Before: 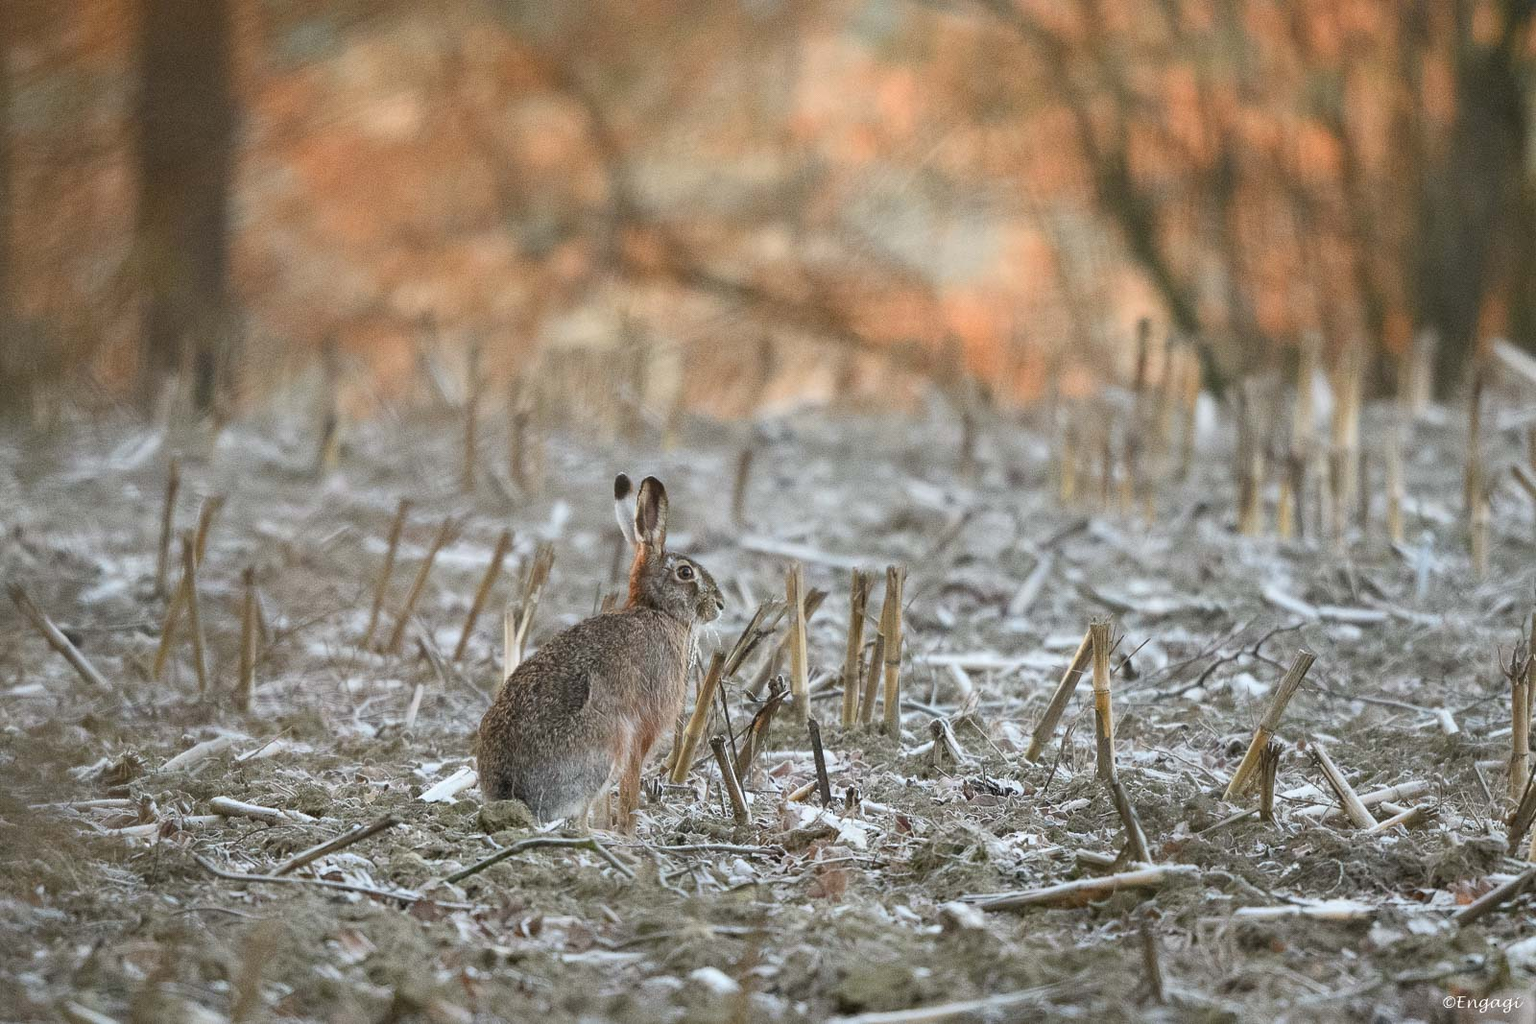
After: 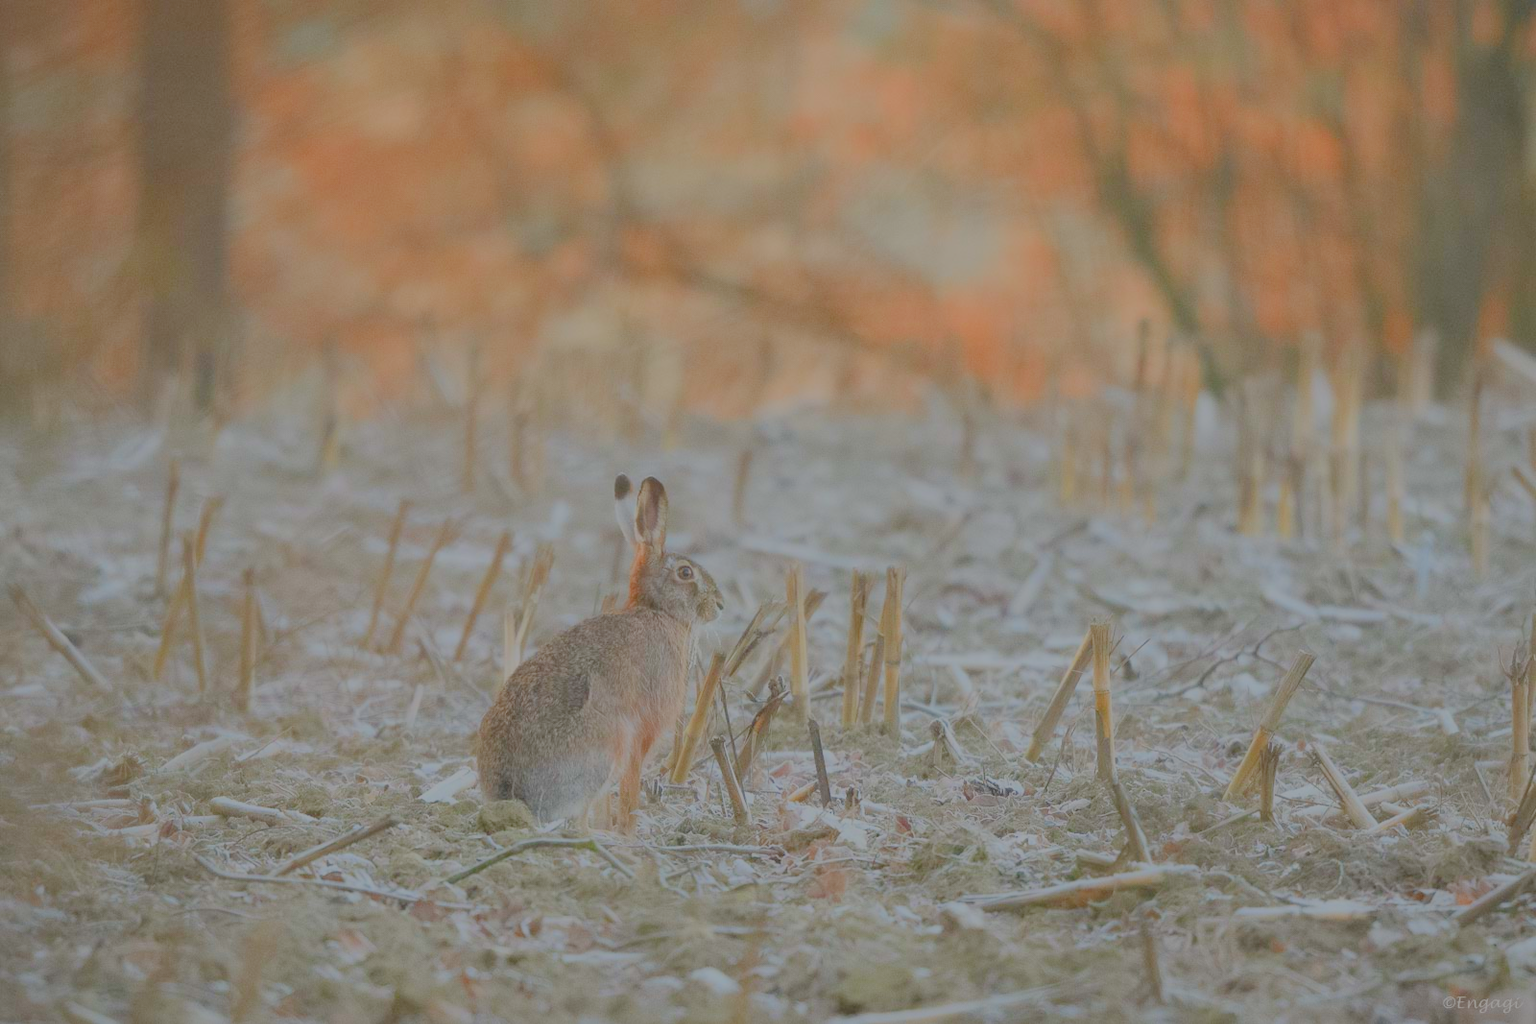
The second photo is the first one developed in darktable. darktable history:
vignetting: fall-off start 85%, fall-off radius 80%, brightness -0.182, saturation -0.3, width/height ratio 1.219, dithering 8-bit output, unbound false
contrast brightness saturation: contrast -0.1, brightness 0.05, saturation 0.08
filmic rgb: black relative exposure -14 EV, white relative exposure 8 EV, threshold 3 EV, hardness 3.74, latitude 50%, contrast 0.5, color science v5 (2021), contrast in shadows safe, contrast in highlights safe, enable highlight reconstruction true
contrast equalizer: octaves 7, y [[0.502, 0.505, 0.512, 0.529, 0.564, 0.588], [0.5 ×6], [0.502, 0.505, 0.512, 0.529, 0.564, 0.588], [0, 0.001, 0.001, 0.004, 0.008, 0.011], [0, 0.001, 0.001, 0.004, 0.008, 0.011]], mix -1
